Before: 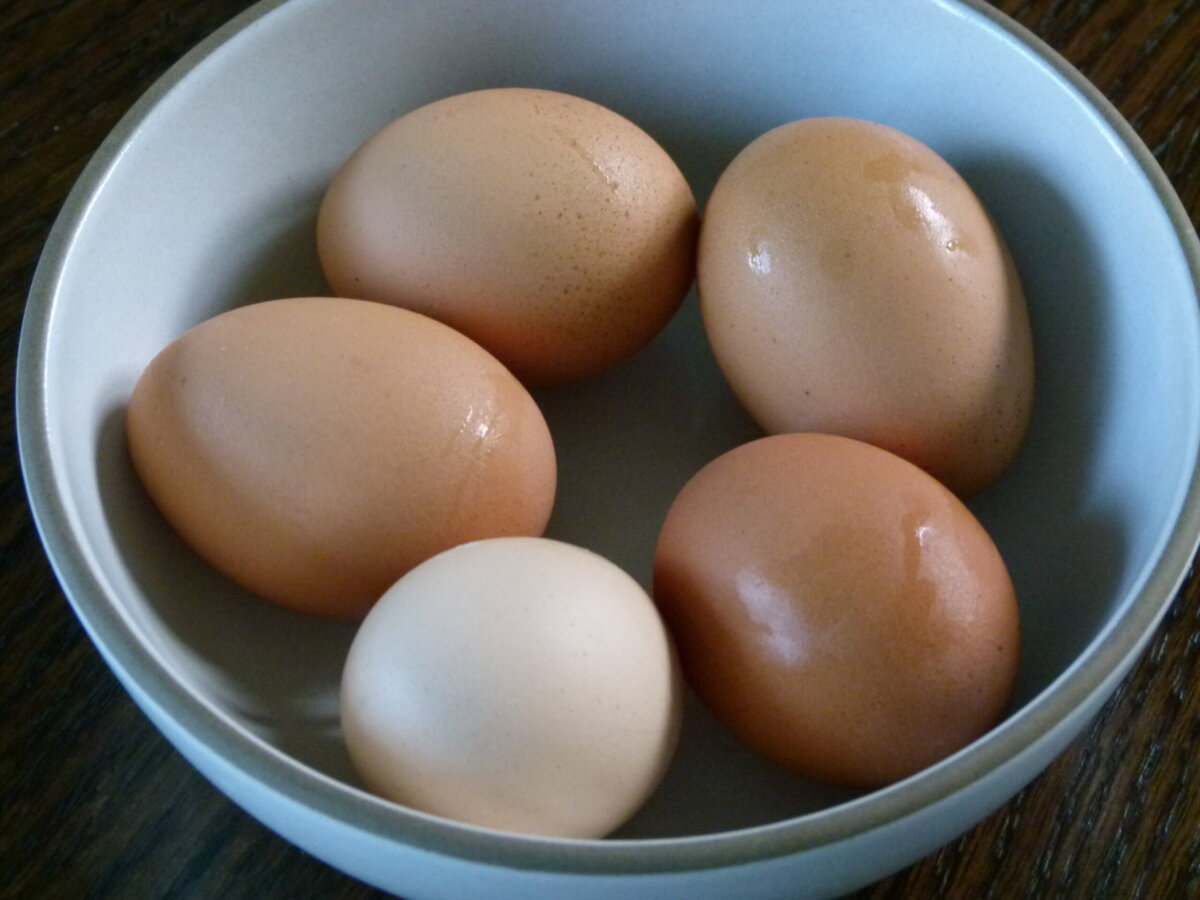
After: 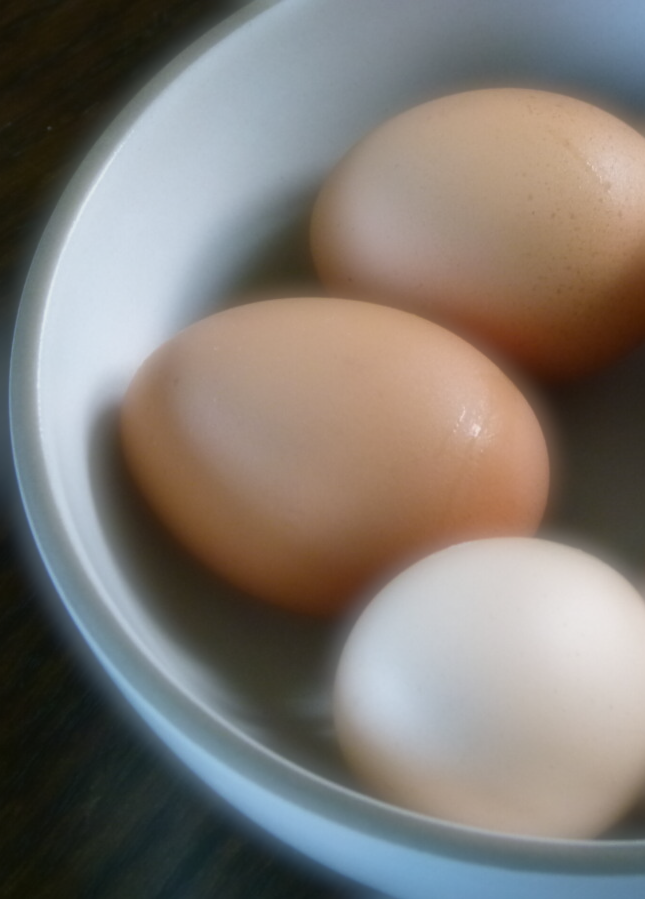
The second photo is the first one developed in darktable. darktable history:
crop: left 0.587%, right 45.588%, bottom 0.086%
soften: on, module defaults
